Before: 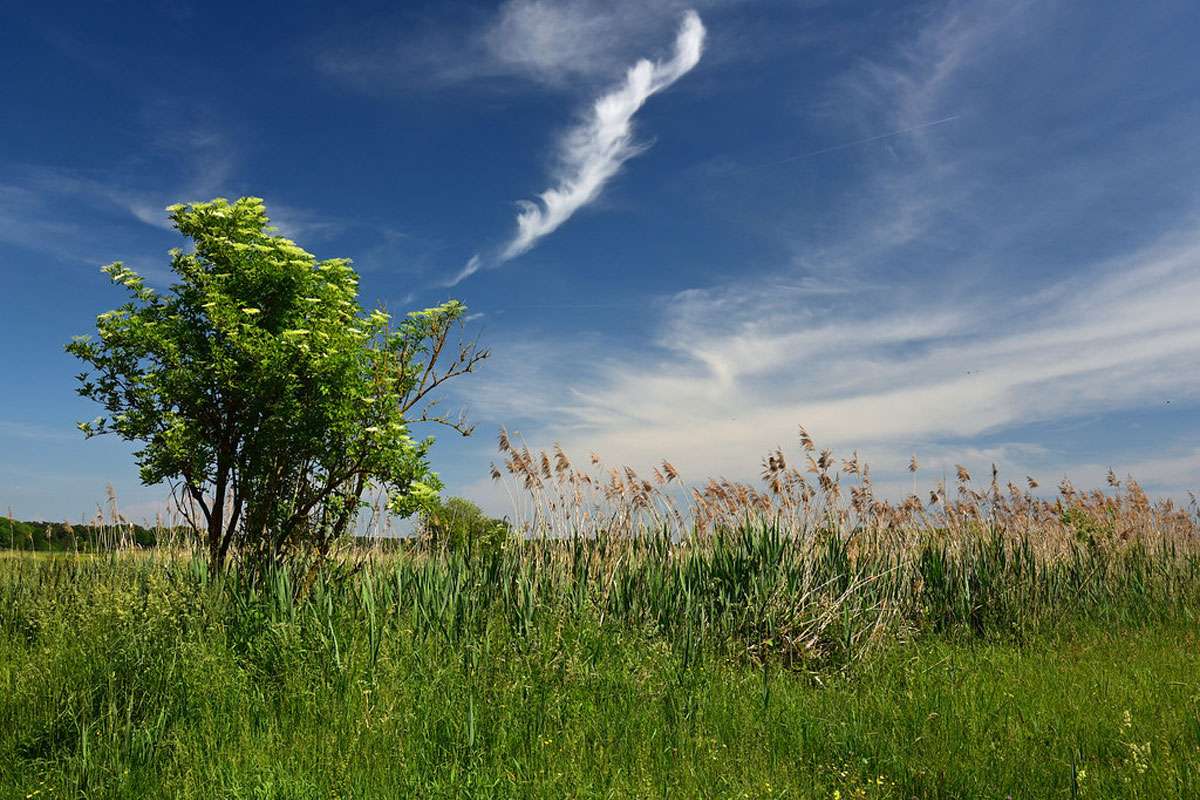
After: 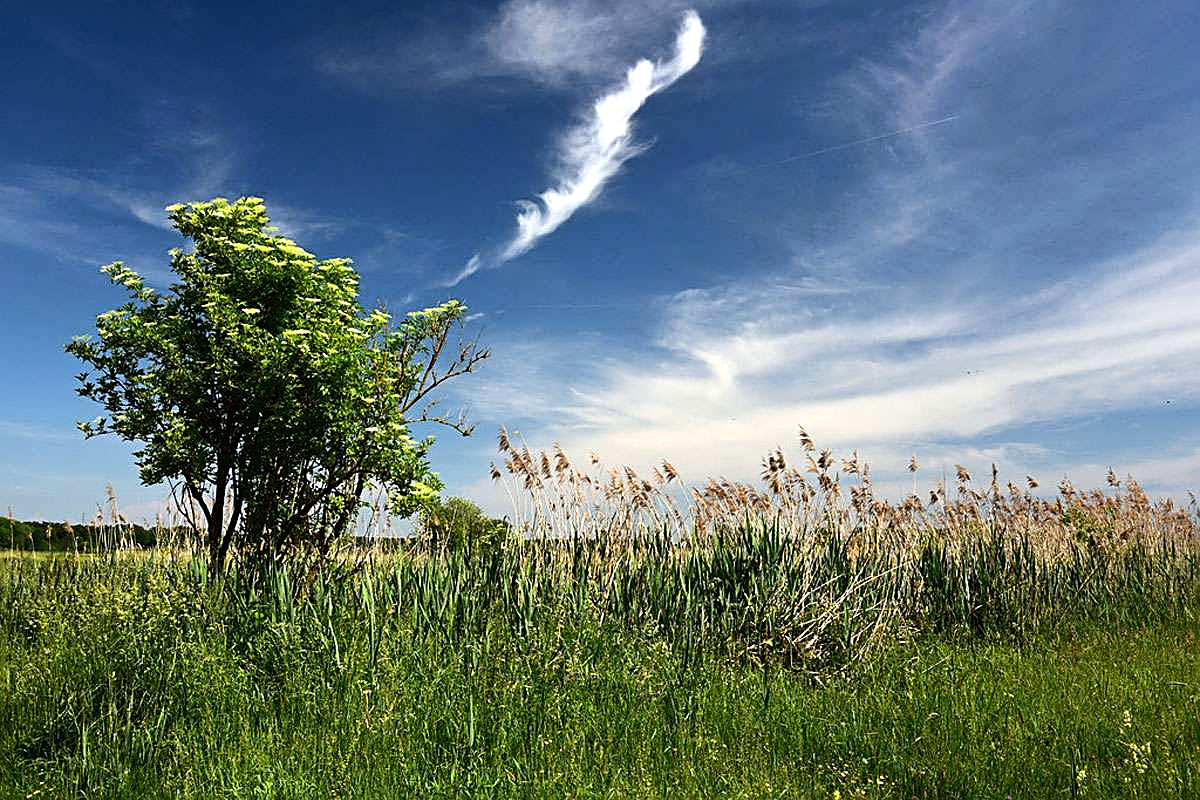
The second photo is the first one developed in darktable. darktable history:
rotate and perspective: automatic cropping off
sharpen: on, module defaults
tone equalizer: -8 EV -0.75 EV, -7 EV -0.7 EV, -6 EV -0.6 EV, -5 EV -0.4 EV, -3 EV 0.4 EV, -2 EV 0.6 EV, -1 EV 0.7 EV, +0 EV 0.75 EV, edges refinement/feathering 500, mask exposure compensation -1.57 EV, preserve details no
